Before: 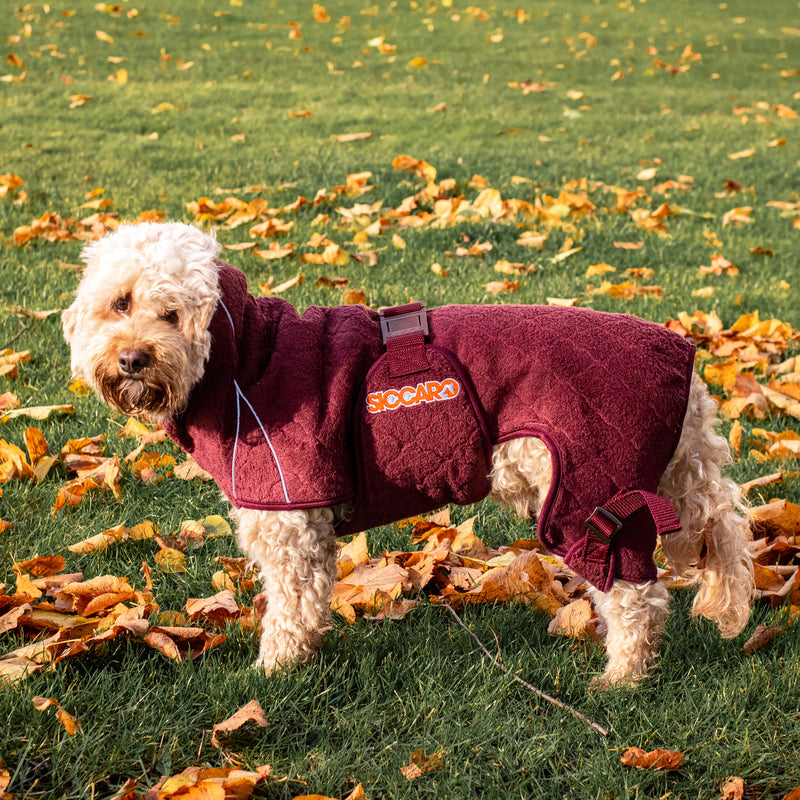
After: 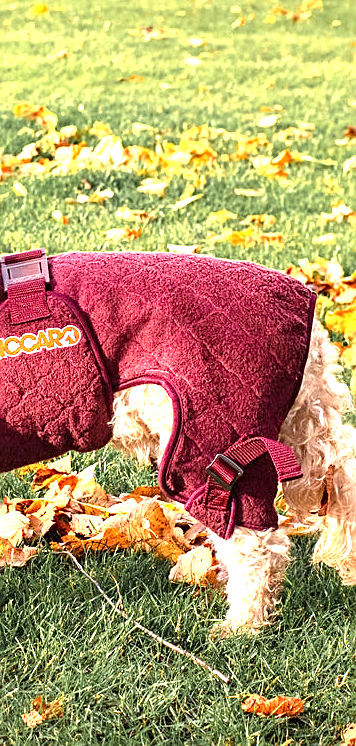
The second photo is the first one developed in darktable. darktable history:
crop: left 47.478%, top 6.707%, right 7.94%
tone equalizer: on, module defaults
exposure: exposure 1.494 EV, compensate exposure bias true, compensate highlight preservation false
local contrast: mode bilateral grid, contrast 10, coarseness 24, detail 112%, midtone range 0.2
sharpen: on, module defaults
